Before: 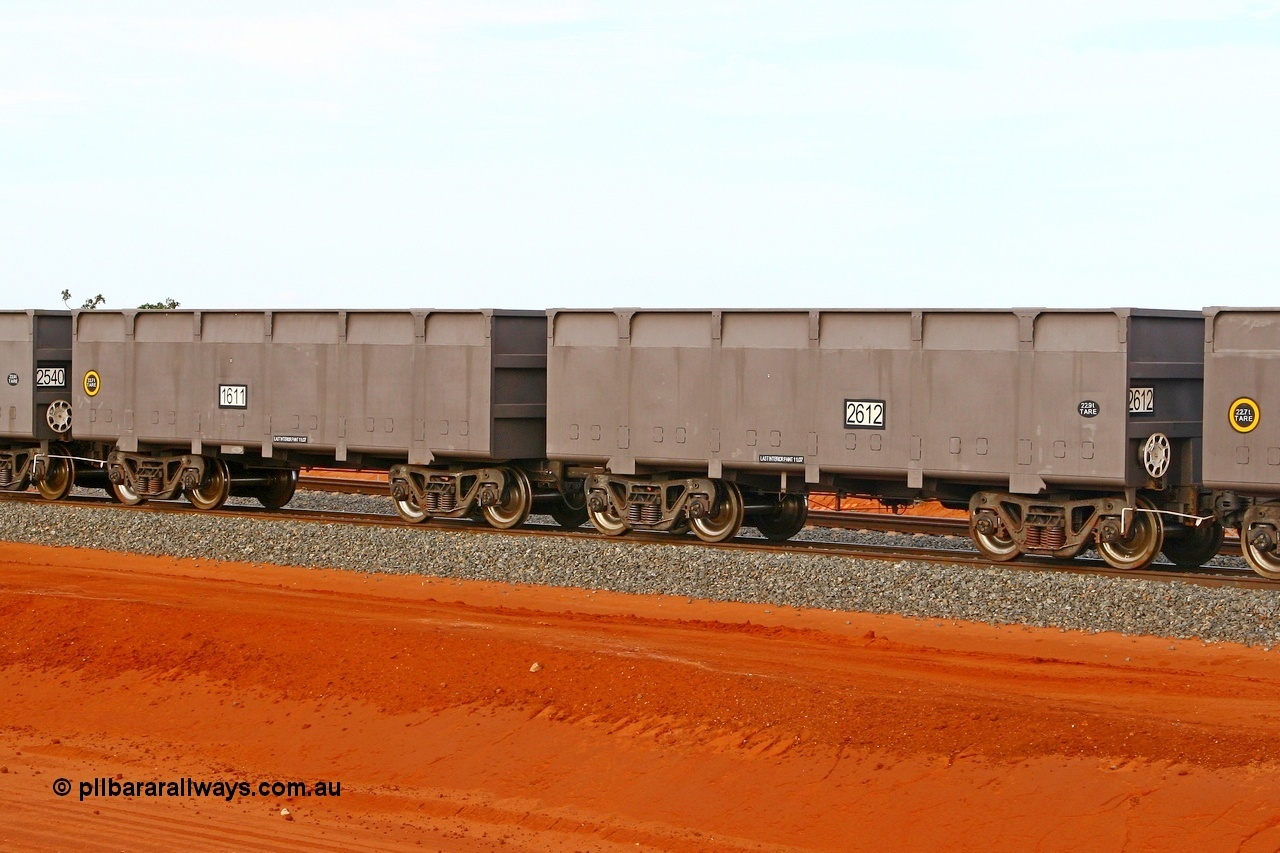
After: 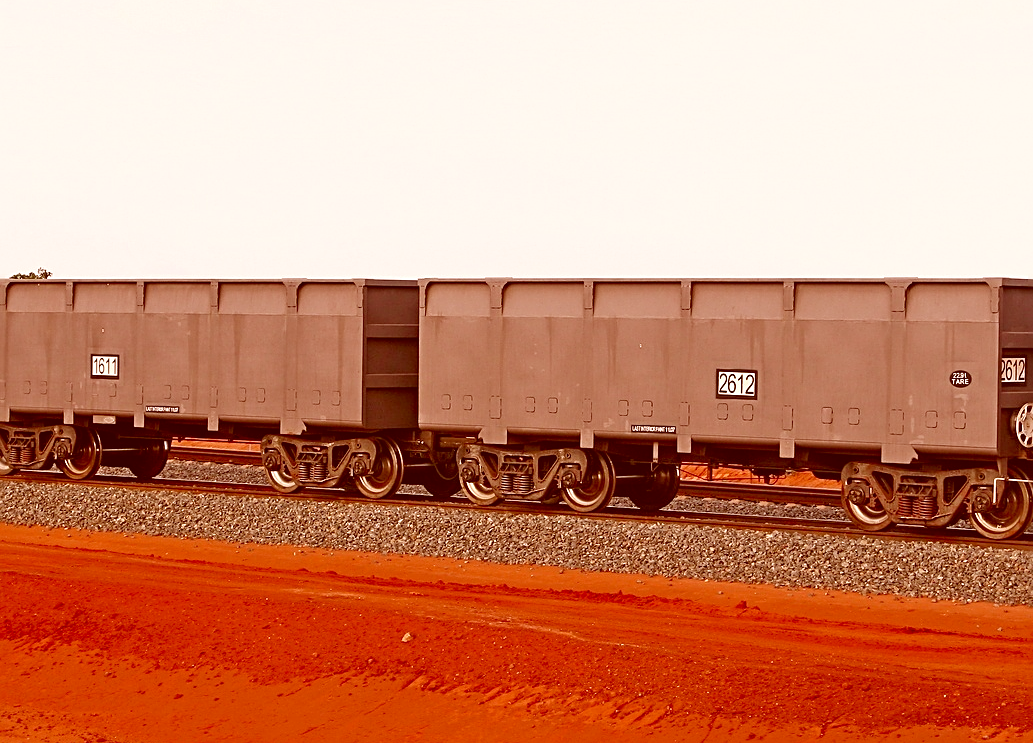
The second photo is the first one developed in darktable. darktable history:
crop: left 10.001%, top 3.608%, right 9.282%, bottom 9.218%
color correction: highlights a* 9.37, highlights b* 8.91, shadows a* 39.96, shadows b* 39.42, saturation 0.819
sharpen: on, module defaults
